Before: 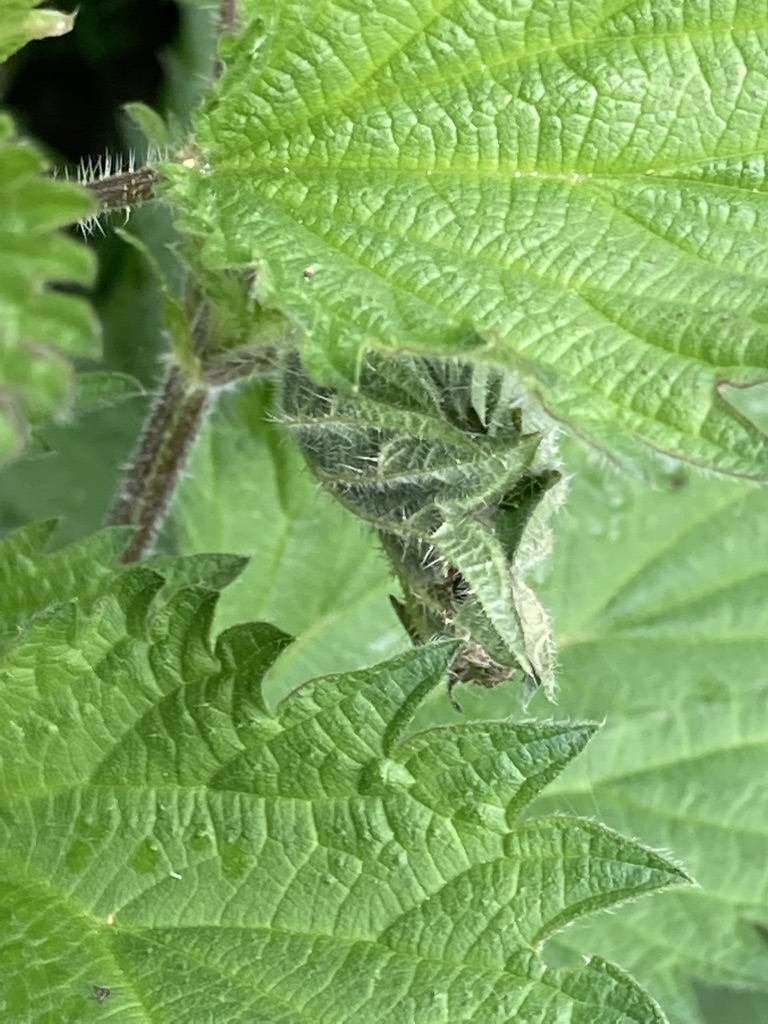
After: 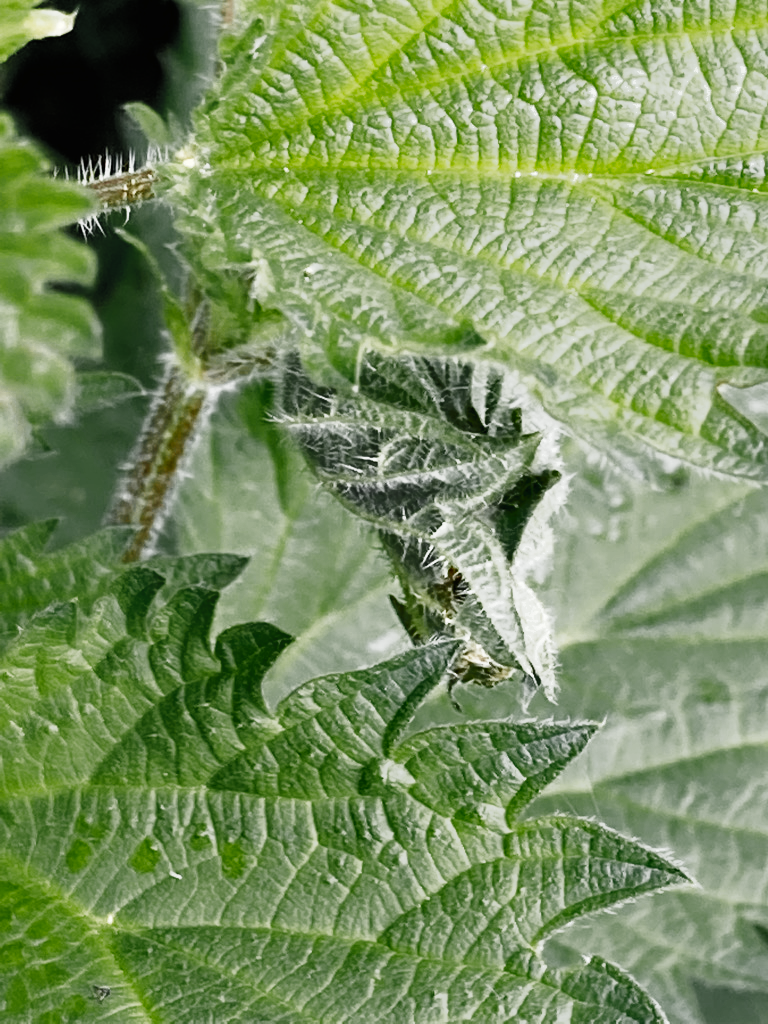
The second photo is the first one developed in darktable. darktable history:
shadows and highlights: white point adjustment 1, soften with gaussian
color zones: curves: ch0 [(0.035, 0.242) (0.25, 0.5) (0.384, 0.214) (0.488, 0.255) (0.75, 0.5)]; ch1 [(0.063, 0.379) (0.25, 0.5) (0.354, 0.201) (0.489, 0.085) (0.729, 0.271)]; ch2 [(0.25, 0.5) (0.38, 0.517) (0.442, 0.51) (0.735, 0.456)]
base curve: curves: ch0 [(0, 0) (0, 0.001) (0.001, 0.001) (0.004, 0.002) (0.007, 0.004) (0.015, 0.013) (0.033, 0.045) (0.052, 0.096) (0.075, 0.17) (0.099, 0.241) (0.163, 0.42) (0.219, 0.55) (0.259, 0.616) (0.327, 0.722) (0.365, 0.765) (0.522, 0.873) (0.547, 0.881) (0.689, 0.919) (0.826, 0.952) (1, 1)], preserve colors none
